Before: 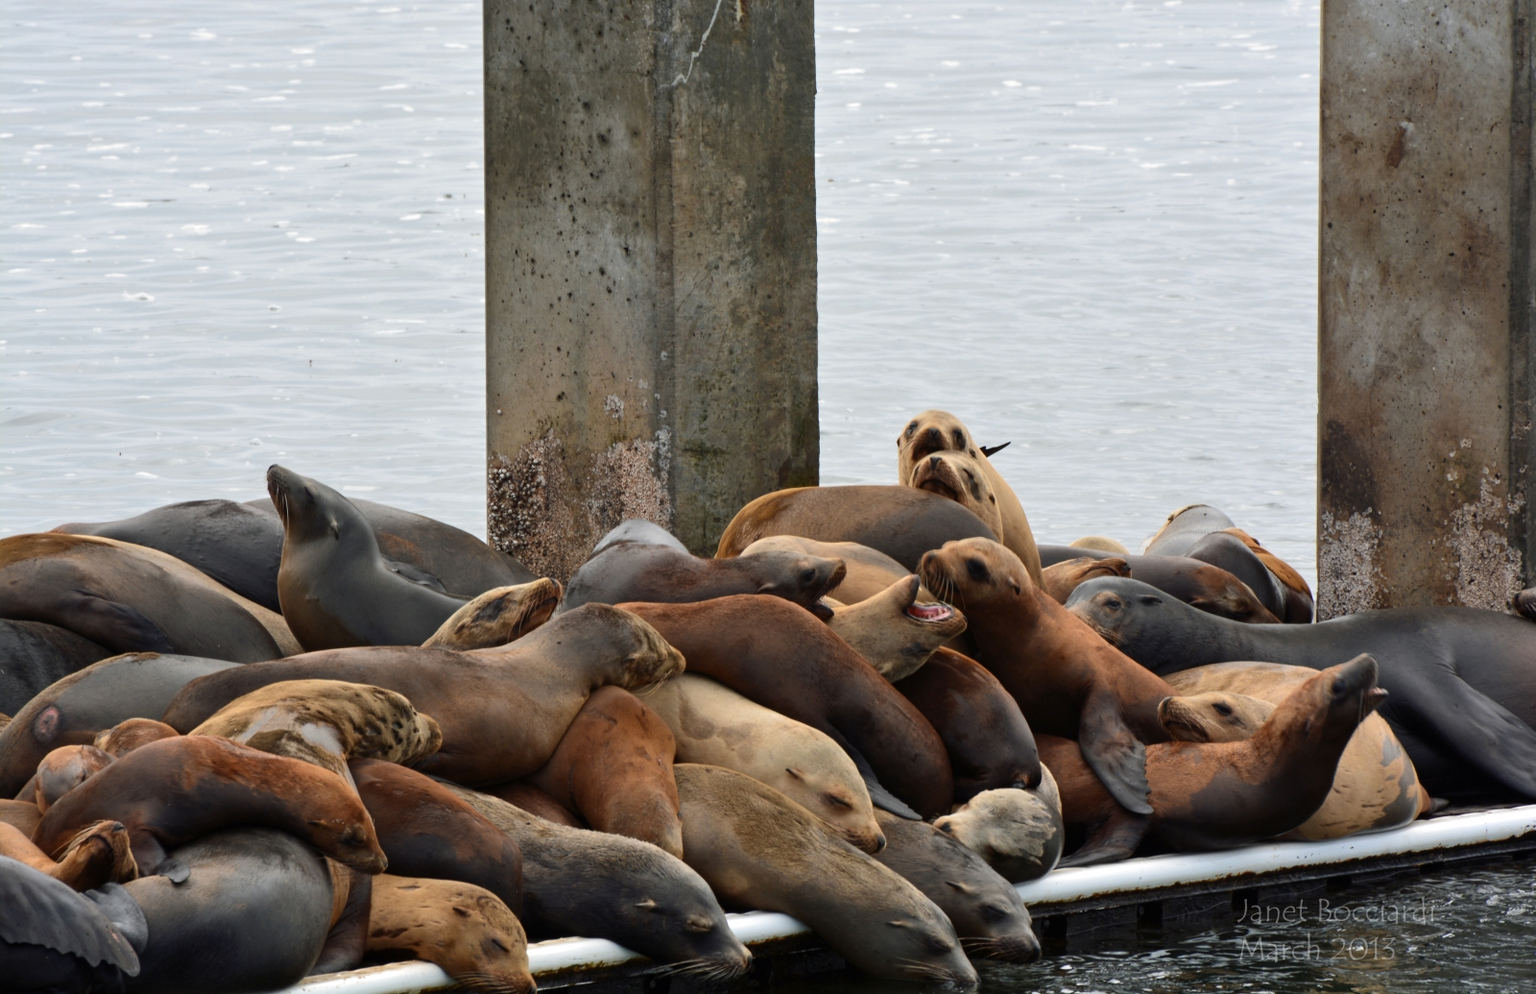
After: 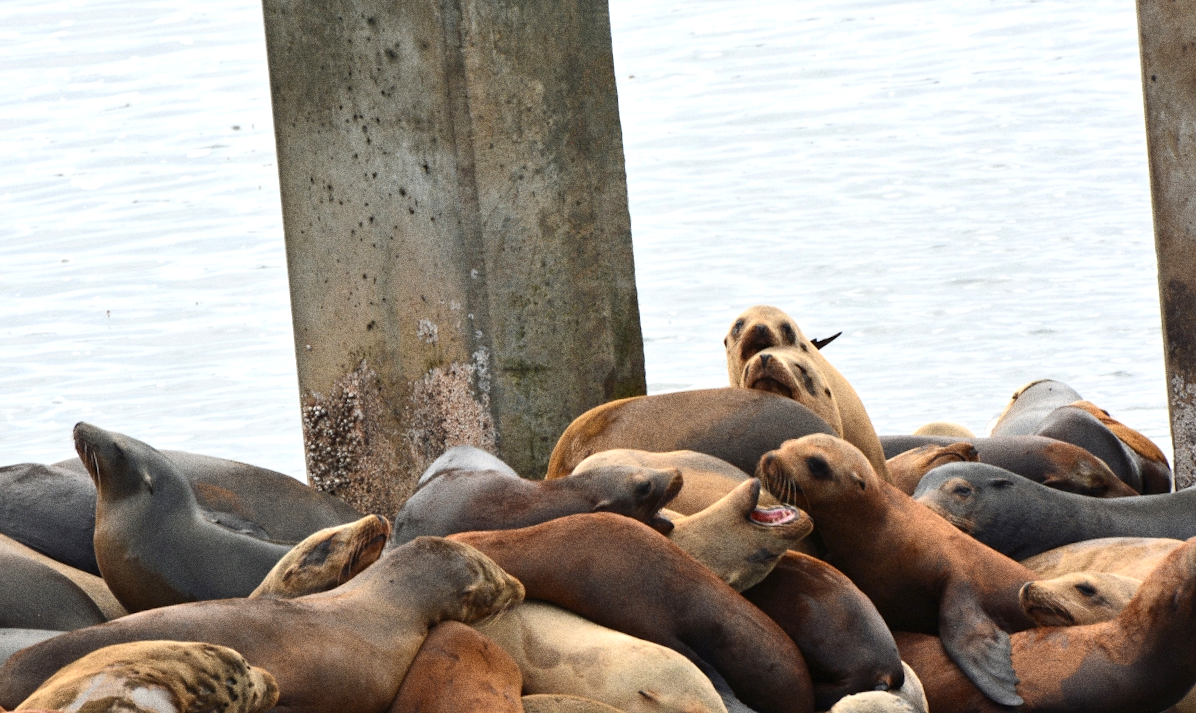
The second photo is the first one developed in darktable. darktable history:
rotate and perspective: rotation -5°, crop left 0.05, crop right 0.952, crop top 0.11, crop bottom 0.89
exposure: black level correction 0, exposure 0.5 EV, compensate highlight preservation false
grain: coarseness 0.09 ISO, strength 40%
crop and rotate: left 10.77%, top 5.1%, right 10.41%, bottom 16.76%
